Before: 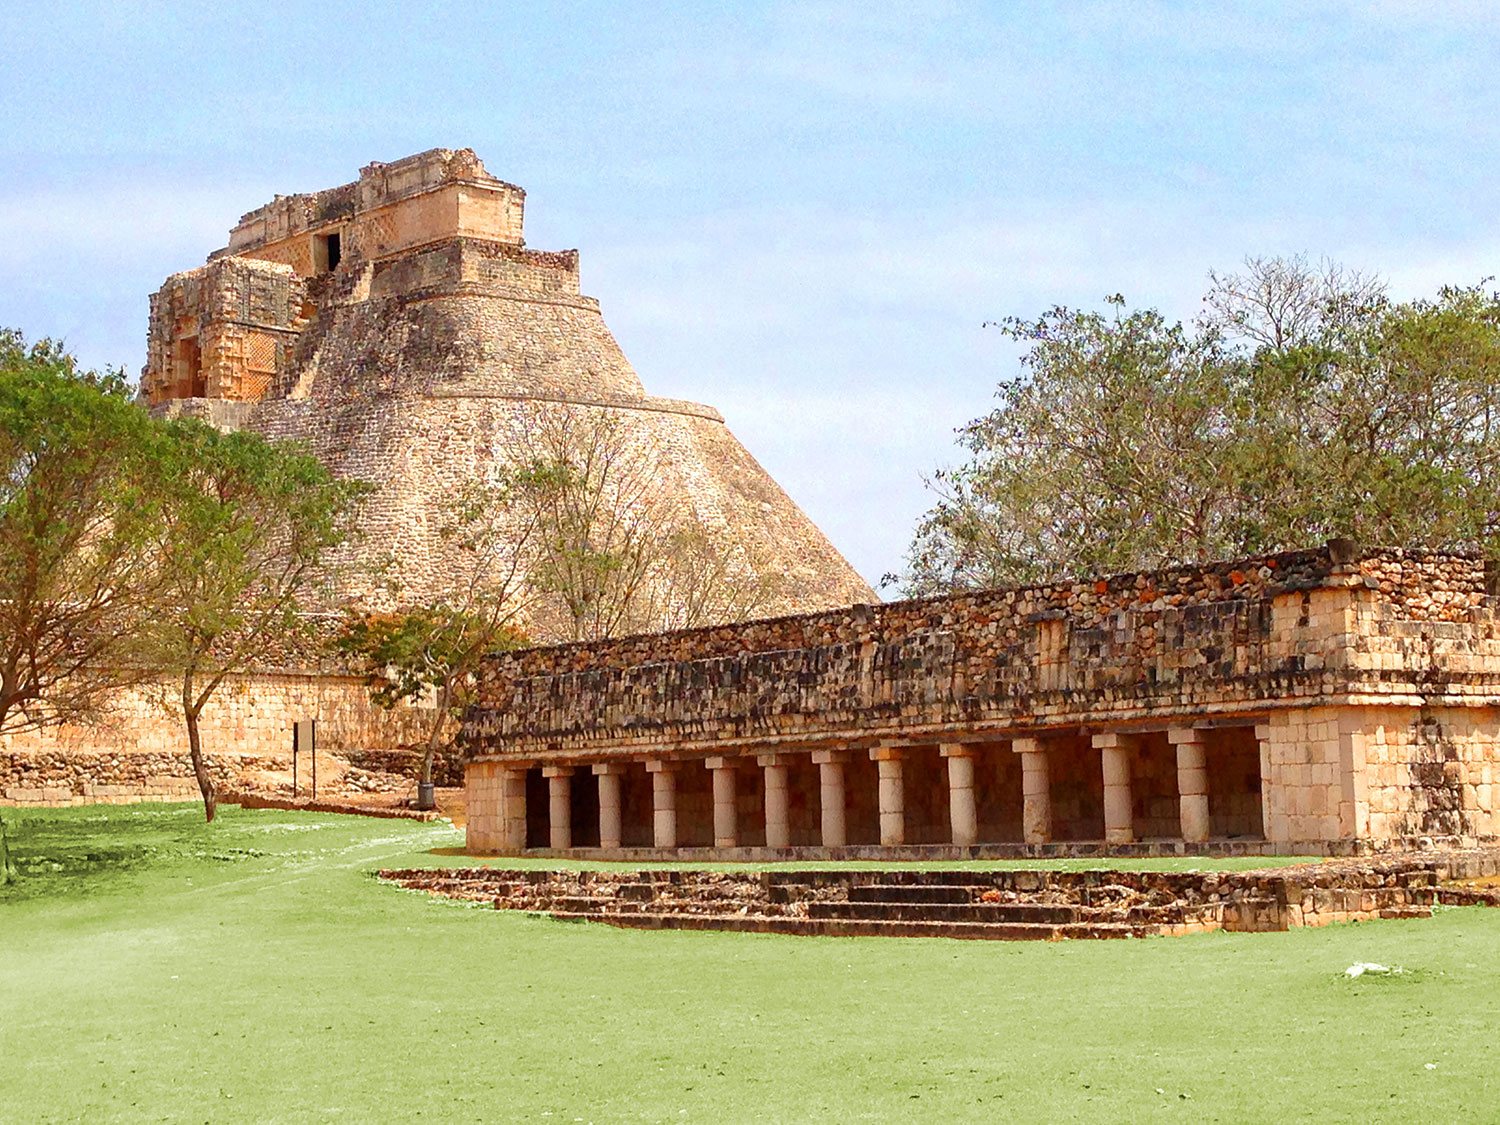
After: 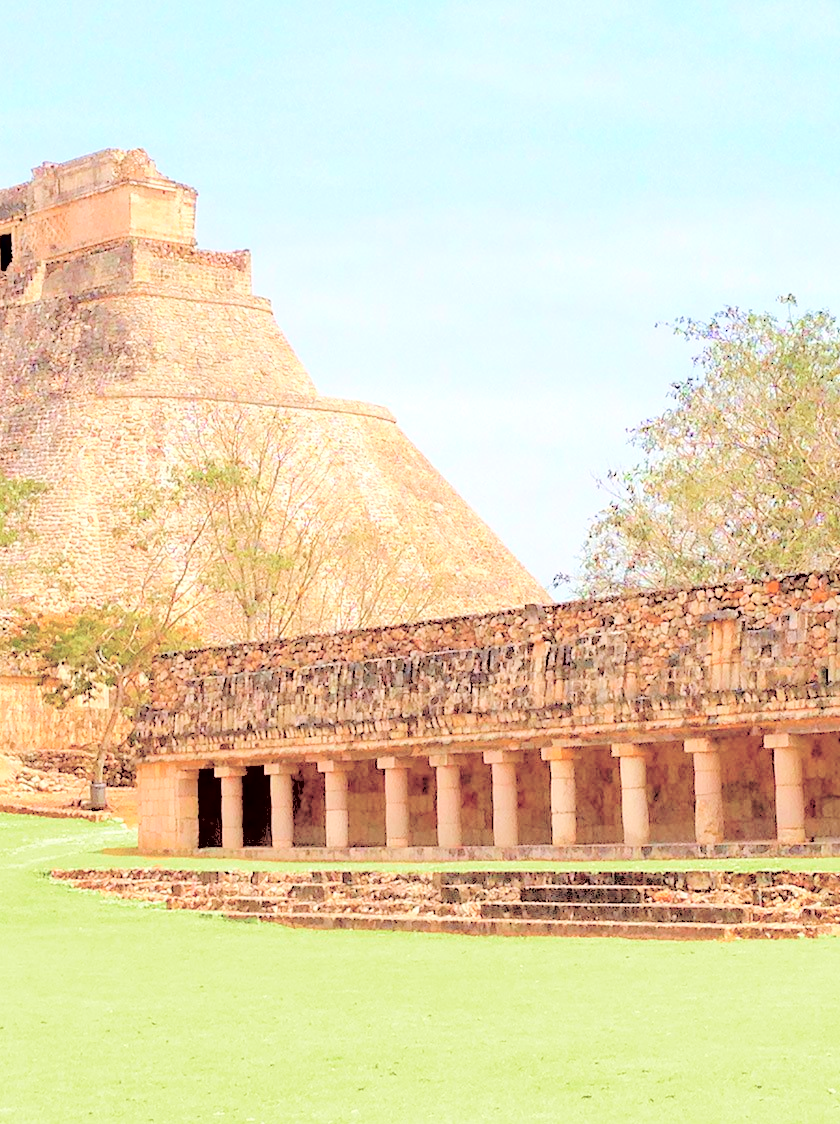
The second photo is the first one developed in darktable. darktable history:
velvia: on, module defaults
exposure: black level correction 0.007, exposure 0.098 EV, compensate exposure bias true, compensate highlight preservation false
contrast brightness saturation: brightness 0.999
crop: left 21.871%, right 22.097%, bottom 0.01%
